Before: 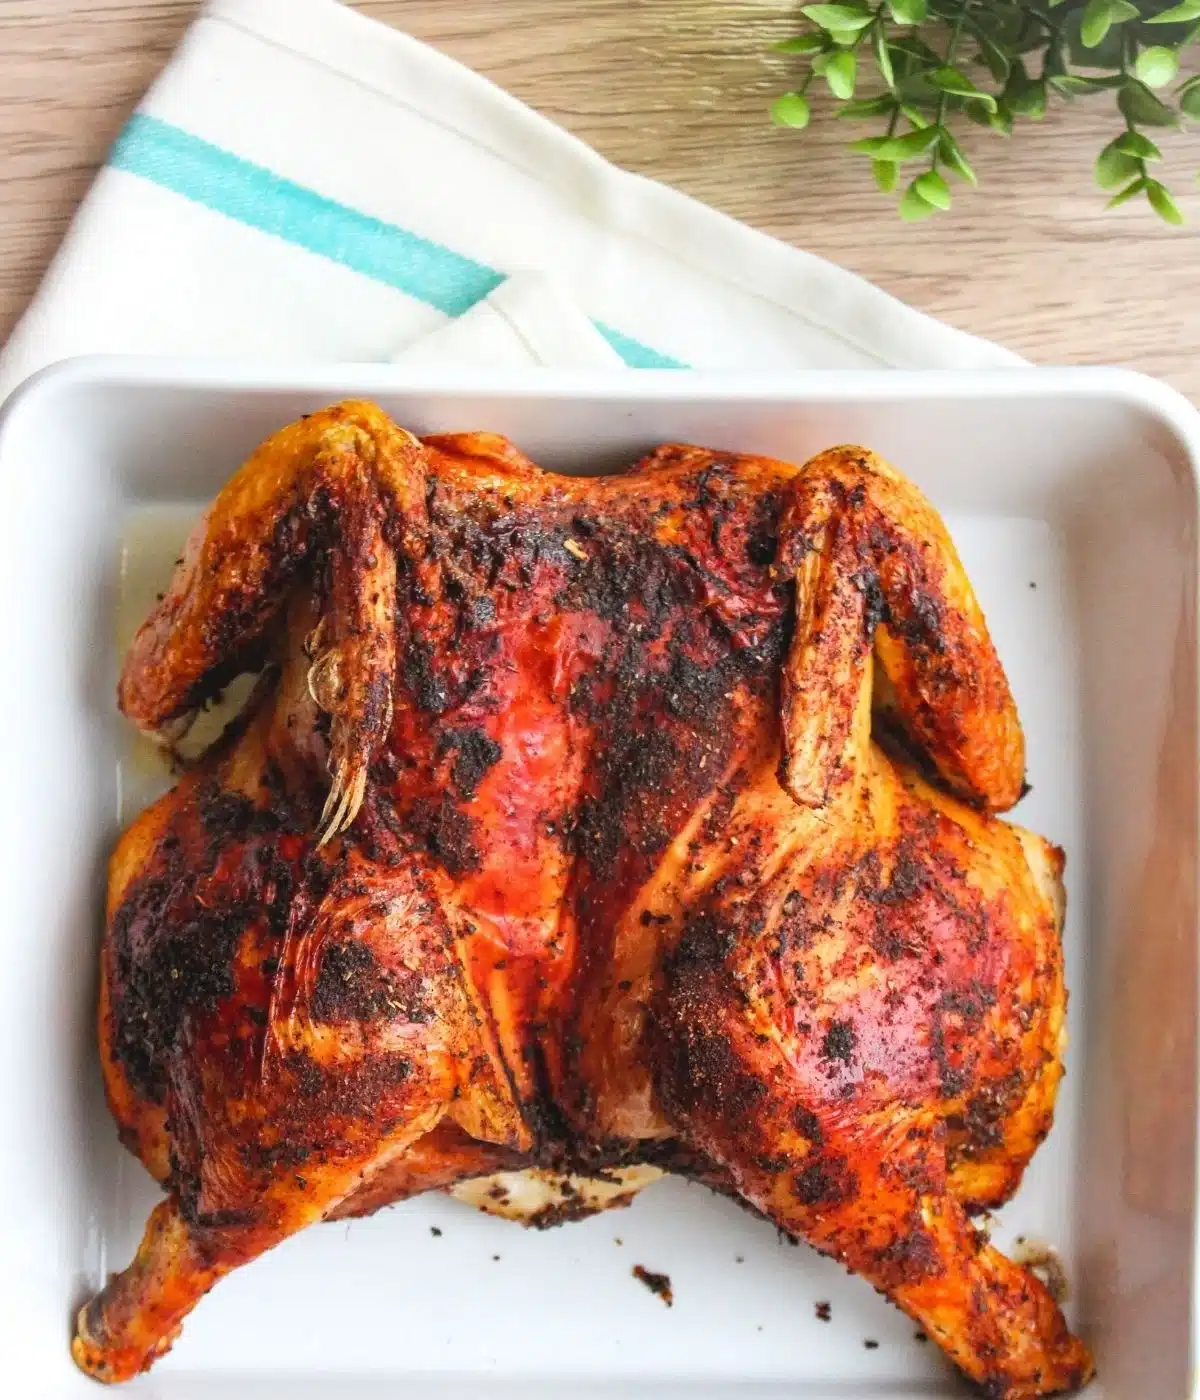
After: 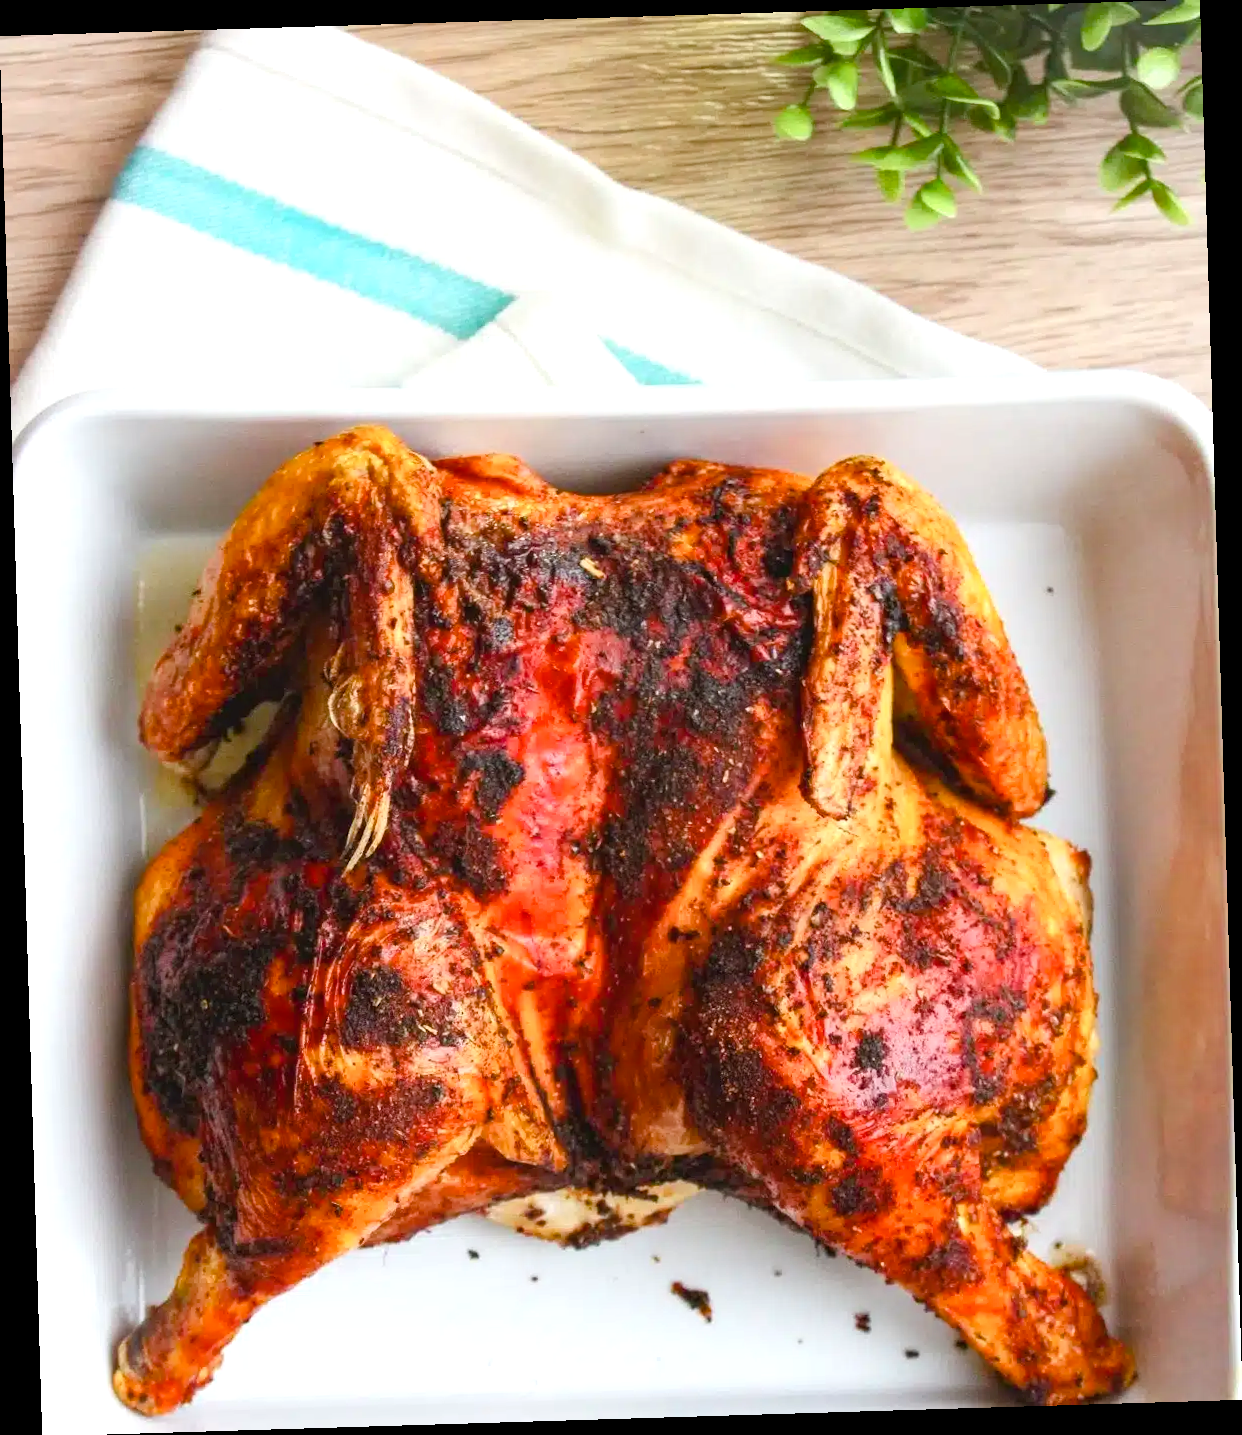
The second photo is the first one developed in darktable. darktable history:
color balance rgb: linear chroma grading › shadows 32%, linear chroma grading › global chroma -2%, linear chroma grading › mid-tones 4%, perceptual saturation grading › global saturation -2%, perceptual saturation grading › highlights -8%, perceptual saturation grading › mid-tones 8%, perceptual saturation grading › shadows 4%, perceptual brilliance grading › highlights 8%, perceptual brilliance grading › mid-tones 4%, perceptual brilliance grading › shadows 2%, global vibrance 16%, saturation formula JzAzBz (2021)
rotate and perspective: rotation -1.75°, automatic cropping off
